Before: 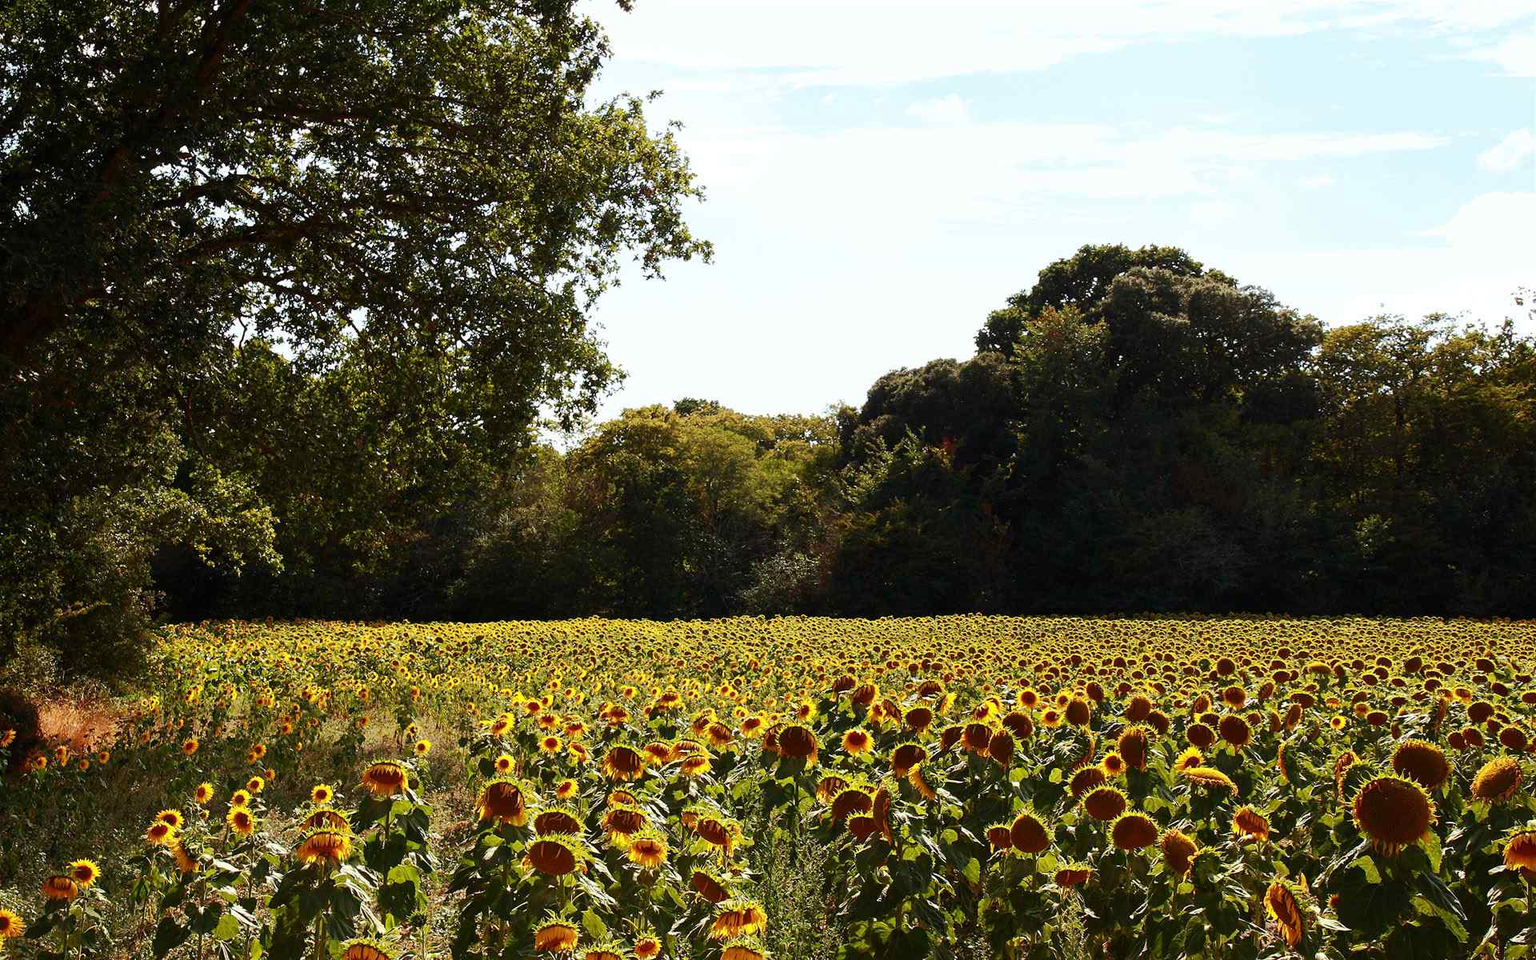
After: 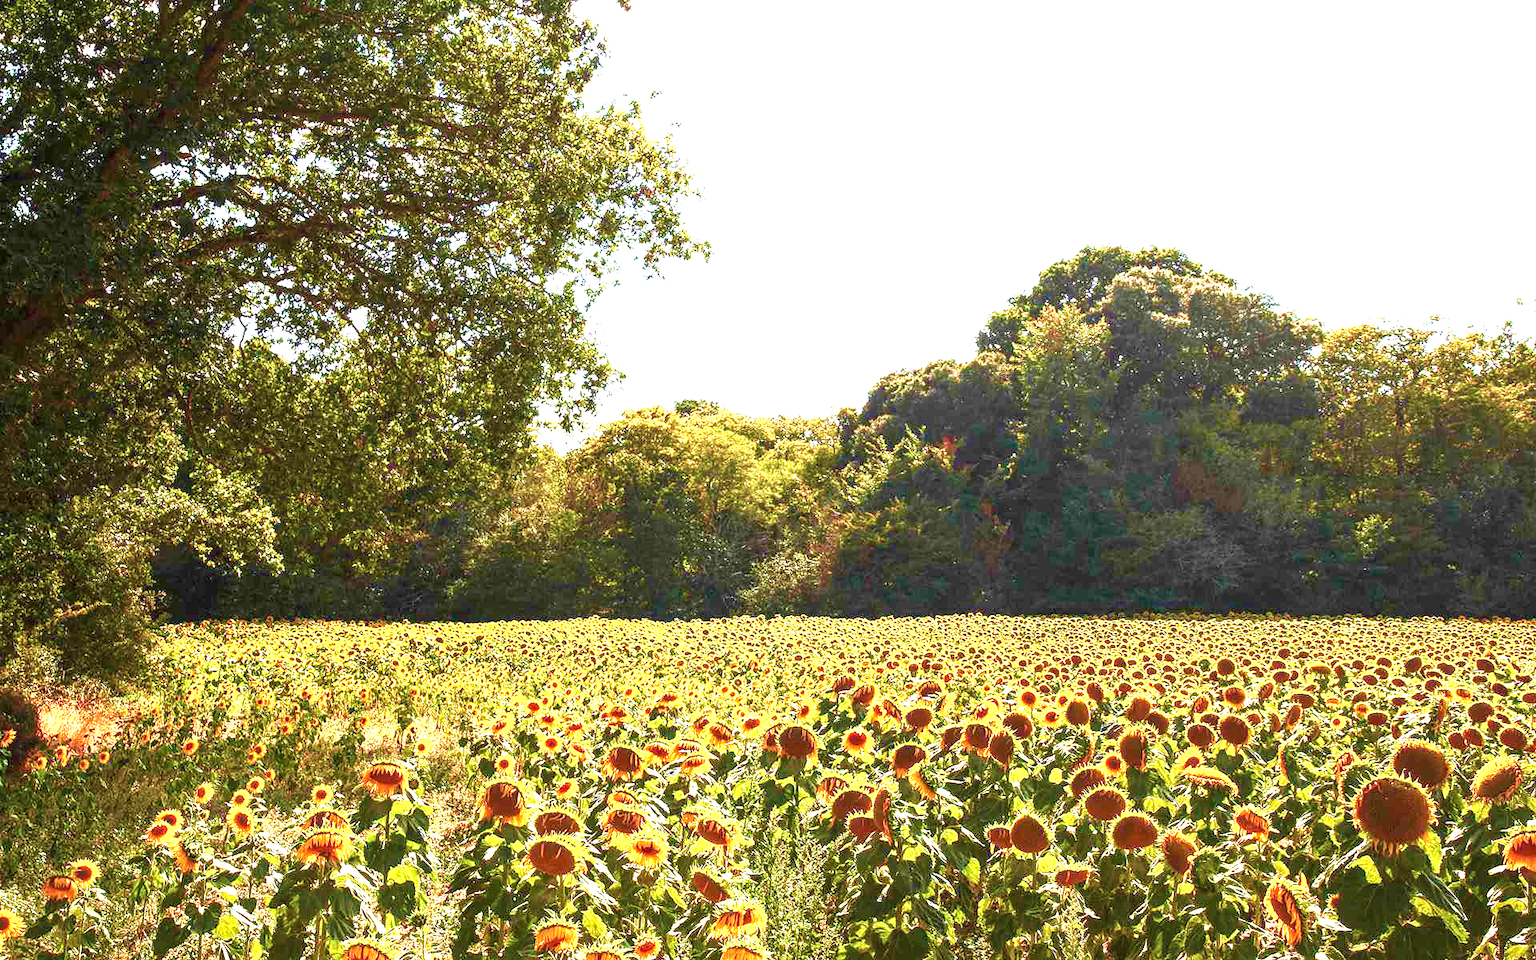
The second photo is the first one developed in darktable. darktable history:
exposure: black level correction 0, exposure 1.9 EV, compensate highlight preservation false
local contrast: detail 130%
velvia: strength 74%
